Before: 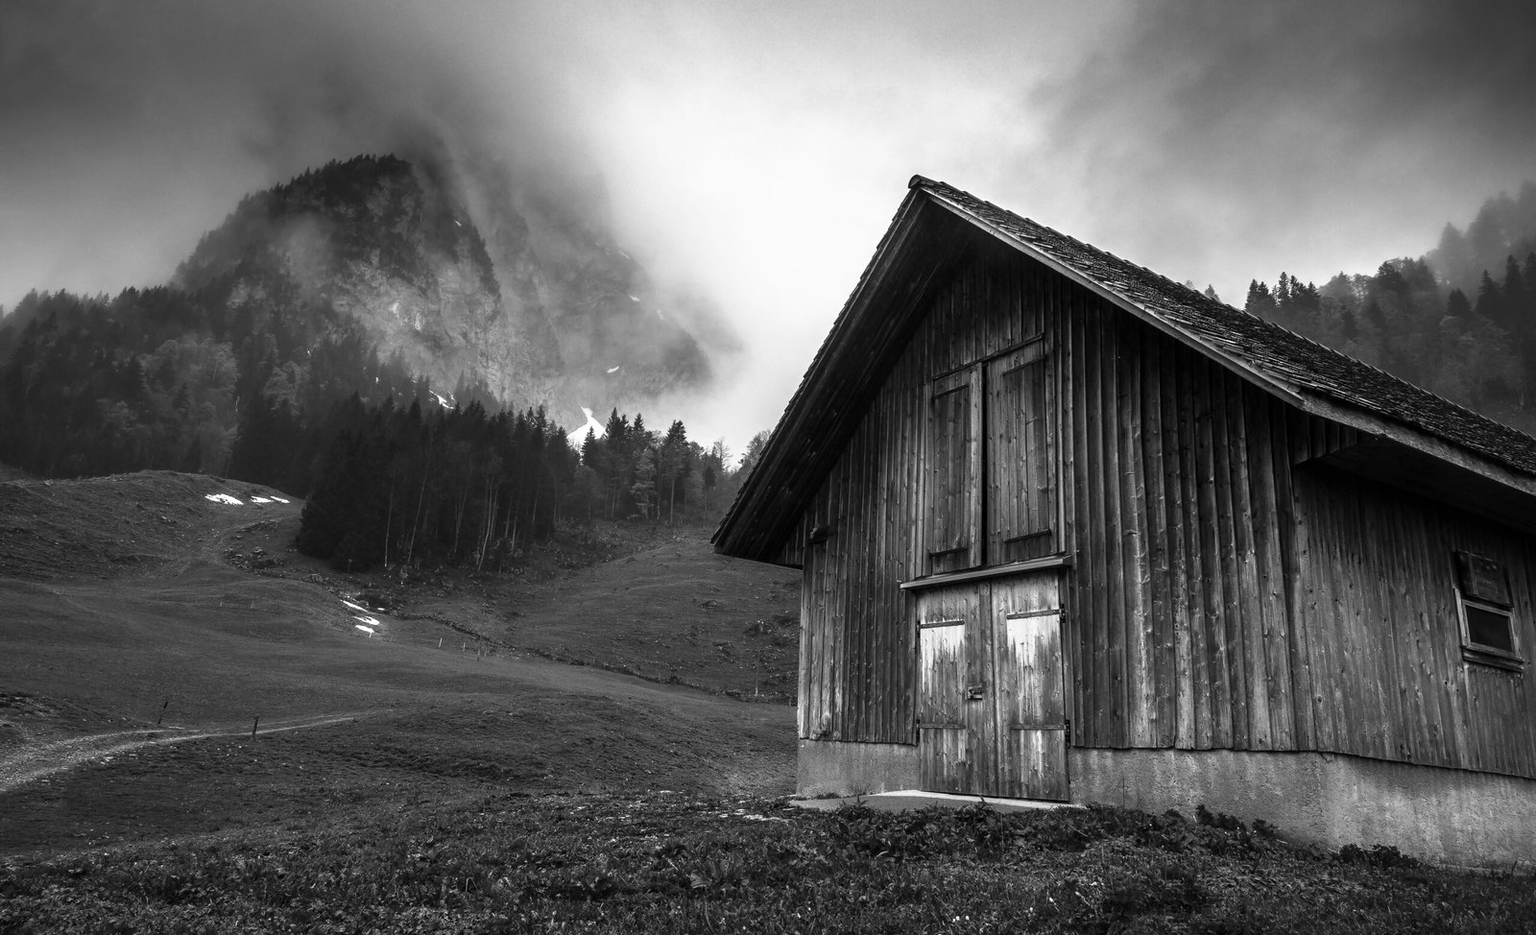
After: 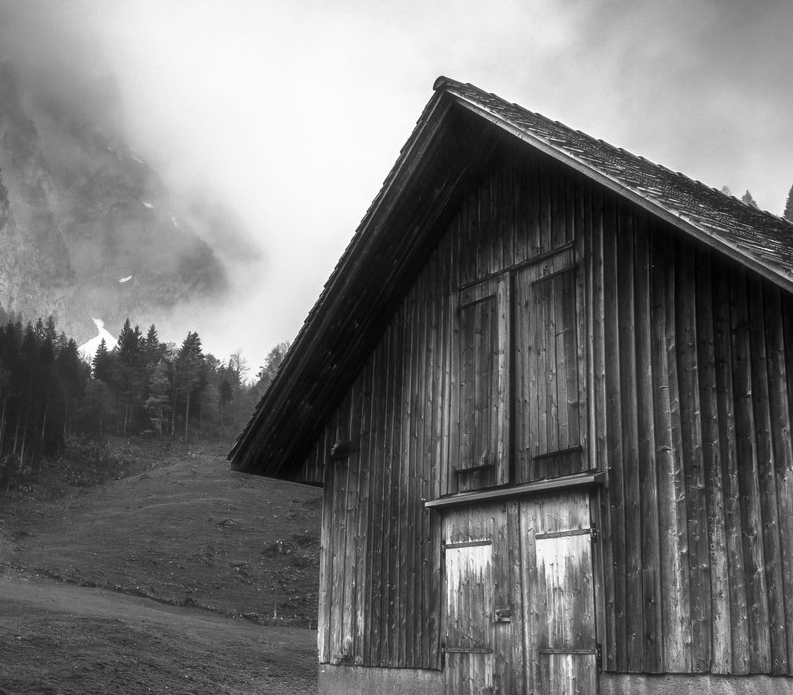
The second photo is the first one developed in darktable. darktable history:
haze removal: strength -0.1, adaptive false
crop: left 32.075%, top 10.976%, right 18.355%, bottom 17.596%
